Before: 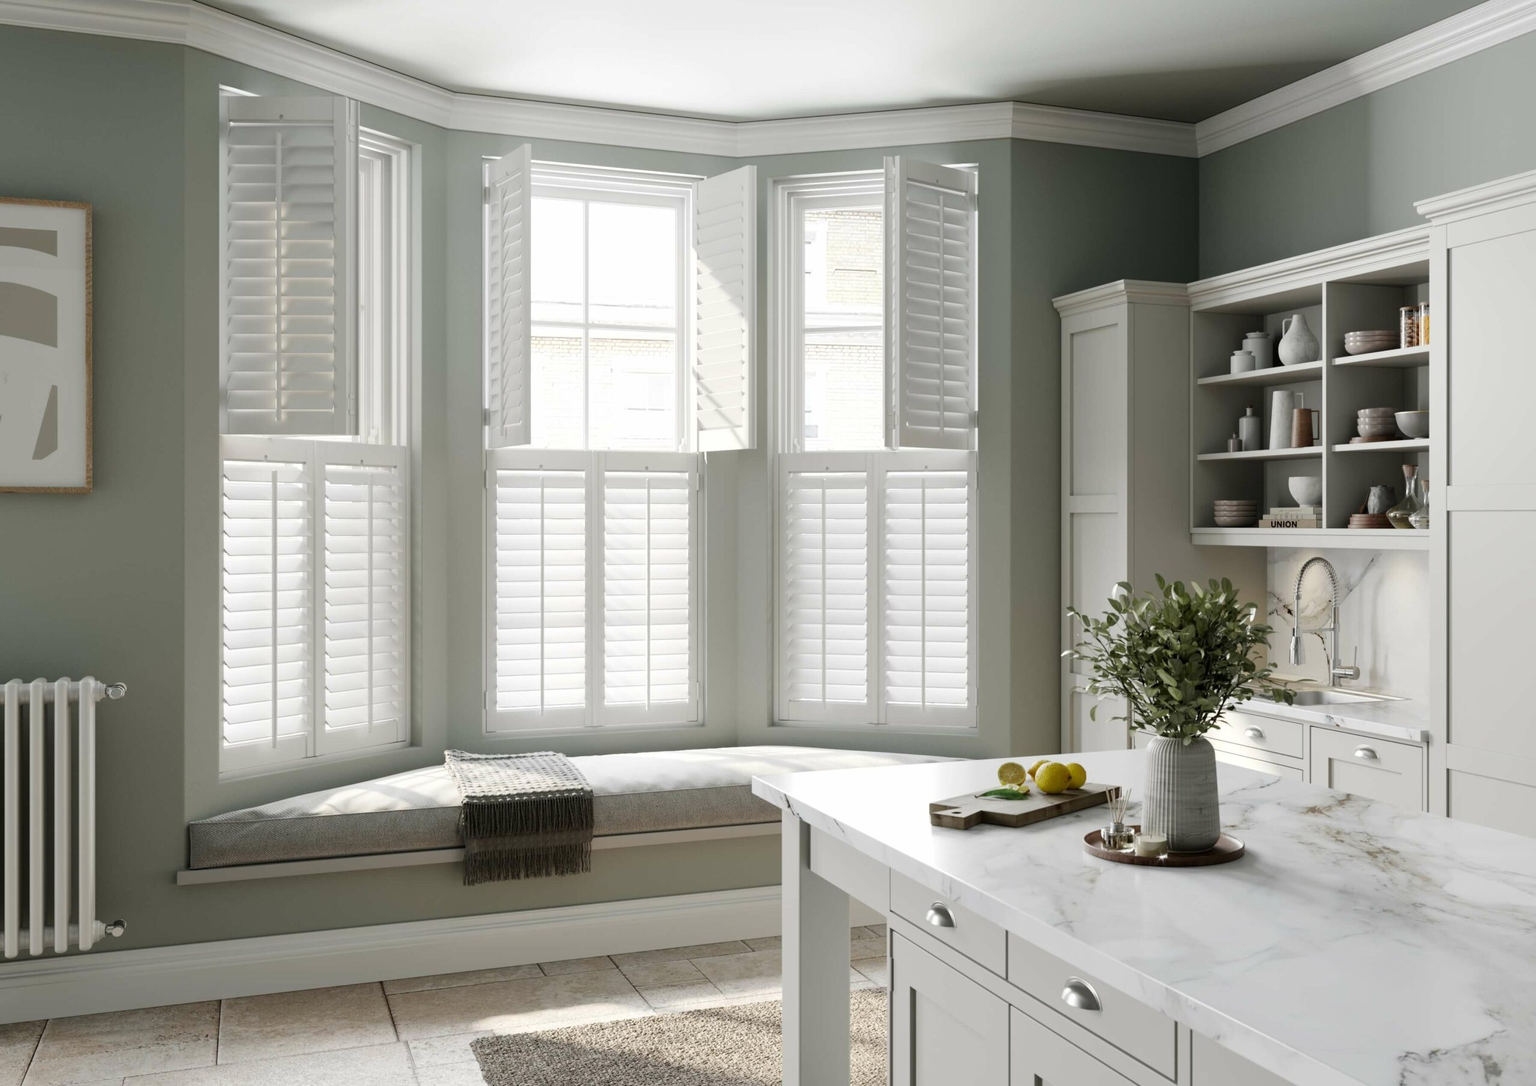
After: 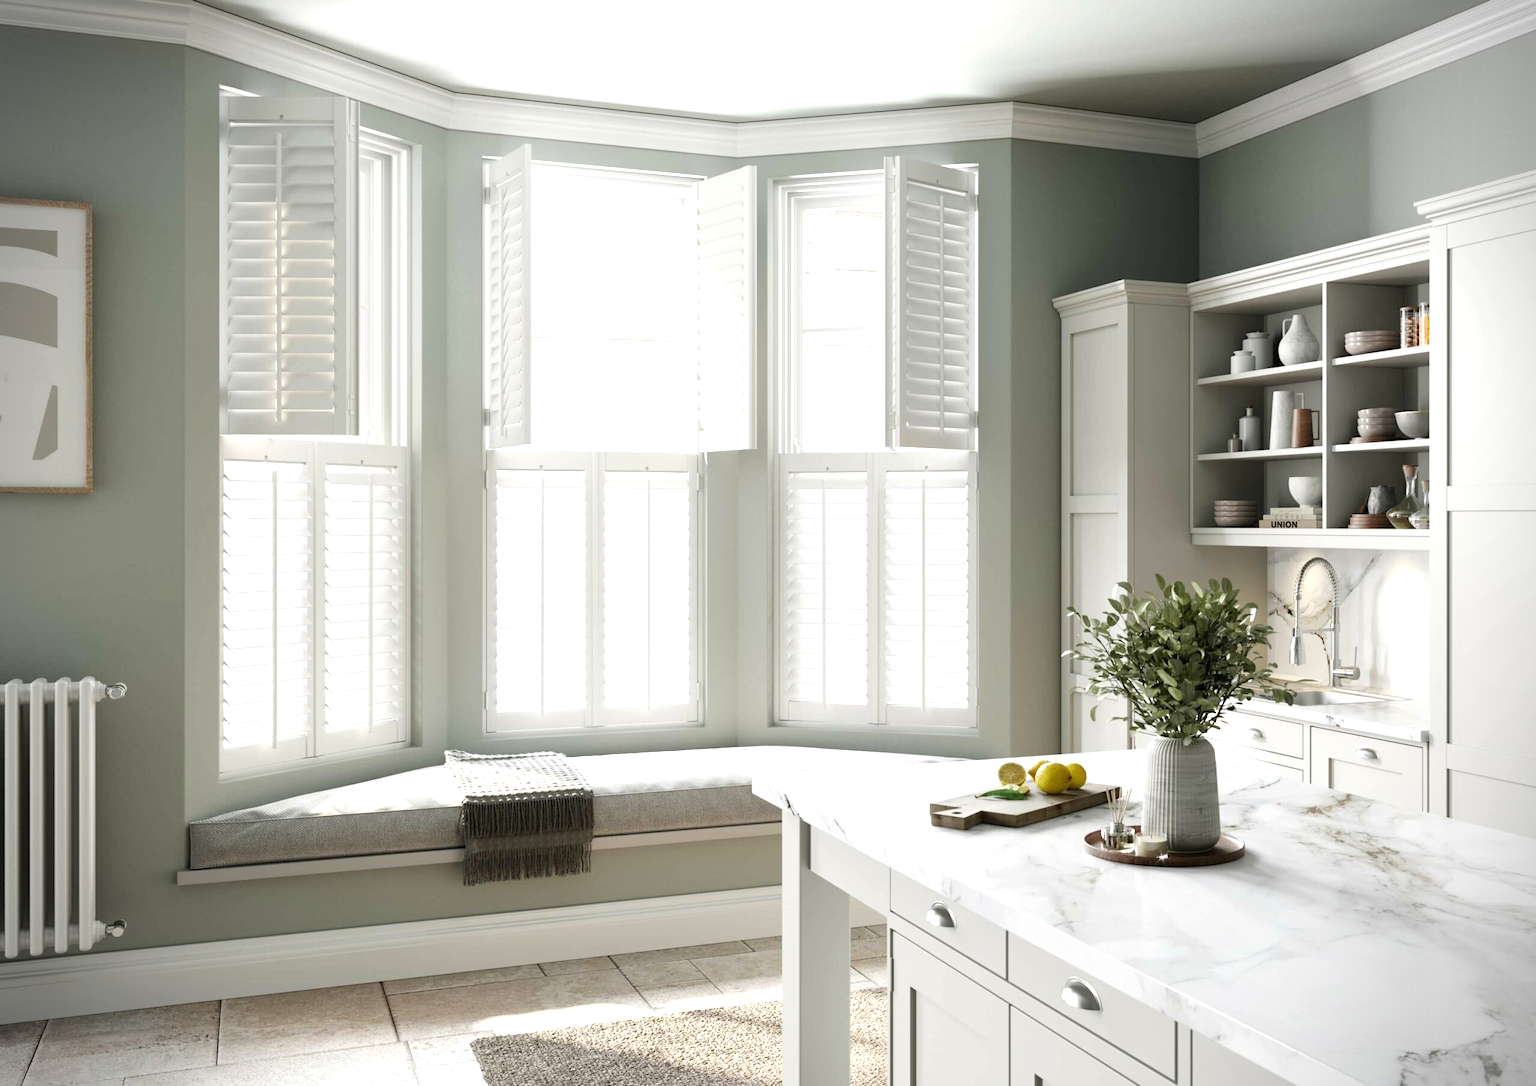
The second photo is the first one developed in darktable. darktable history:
vignetting: dithering 8-bit output, unbound false
exposure: exposure 0.661 EV, compensate highlight preservation false
